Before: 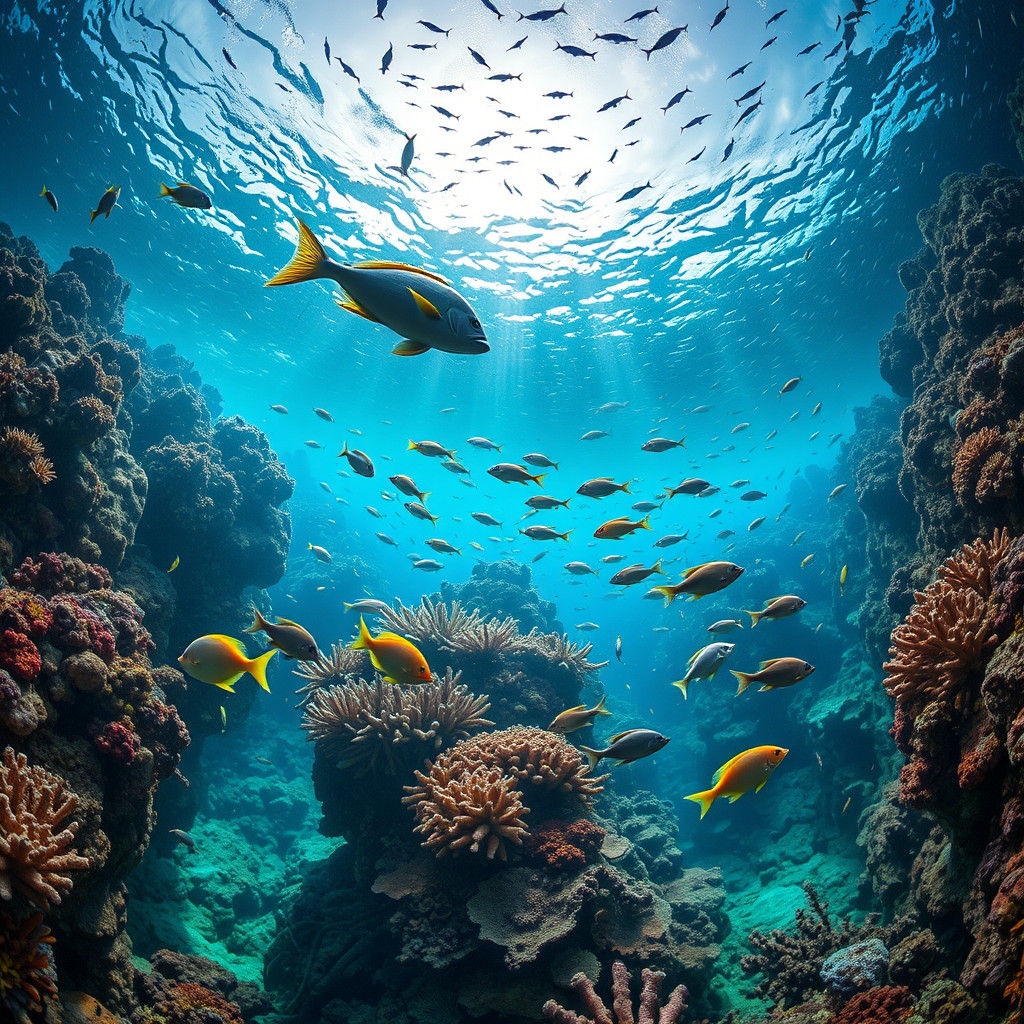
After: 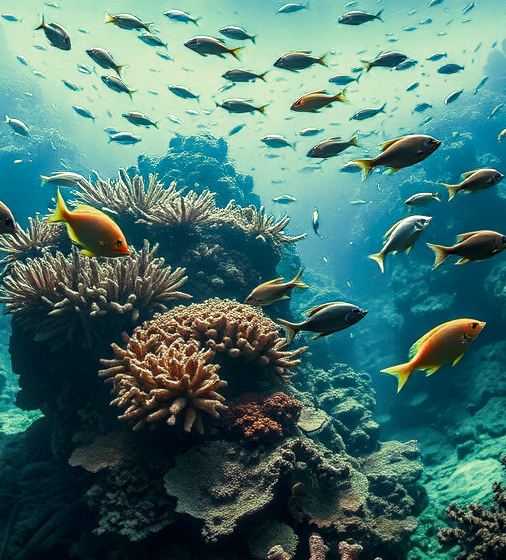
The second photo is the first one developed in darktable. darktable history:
local contrast: detail 130%
tone equalizer: -8 EV -0.417 EV, -7 EV -0.389 EV, -6 EV -0.333 EV, -5 EV -0.222 EV, -3 EV 0.222 EV, -2 EV 0.333 EV, -1 EV 0.389 EV, +0 EV 0.417 EV, edges refinement/feathering 500, mask exposure compensation -1.57 EV, preserve details no
split-toning: shadows › hue 290.82°, shadows › saturation 0.34, highlights › saturation 0.38, balance 0, compress 50%
white balance: red 1.029, blue 0.92
crop: left 29.672%, top 41.786%, right 20.851%, bottom 3.487%
